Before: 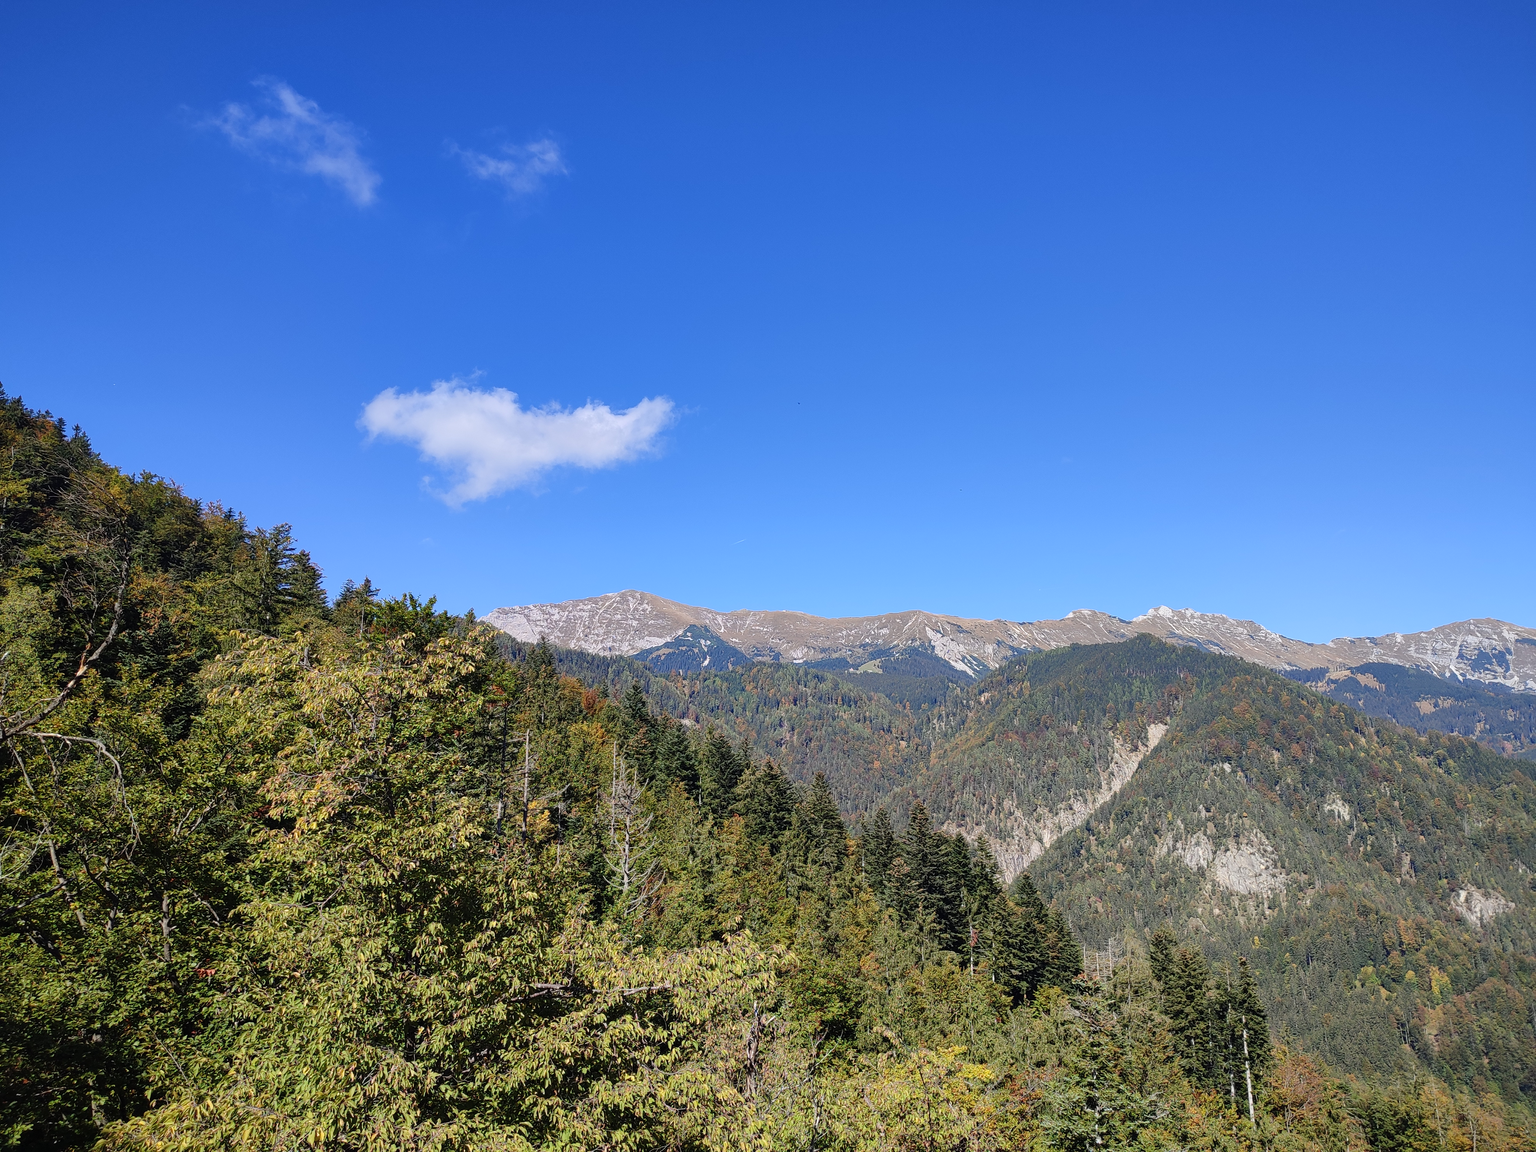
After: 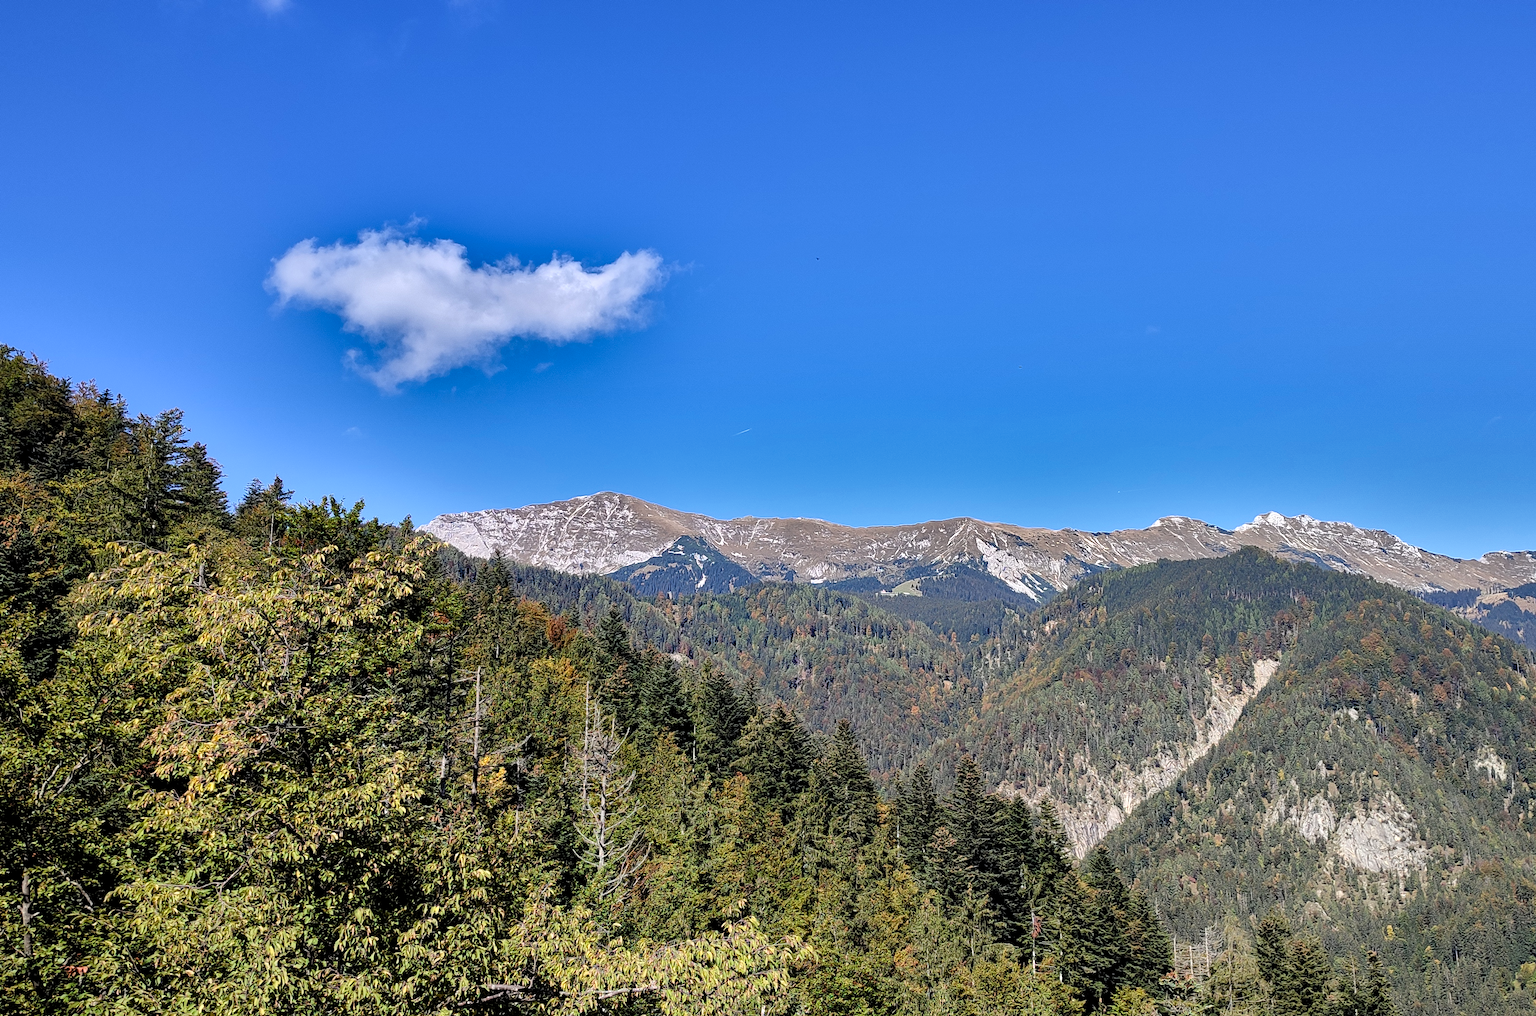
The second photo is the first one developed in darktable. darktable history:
shadows and highlights: shadows 20.74, highlights -80.93, soften with gaussian
levels: levels [0.062, 0.494, 0.925]
crop: left 9.453%, top 17.075%, right 10.57%, bottom 12.342%
exposure: black level correction 0.007, compensate highlight preservation false
